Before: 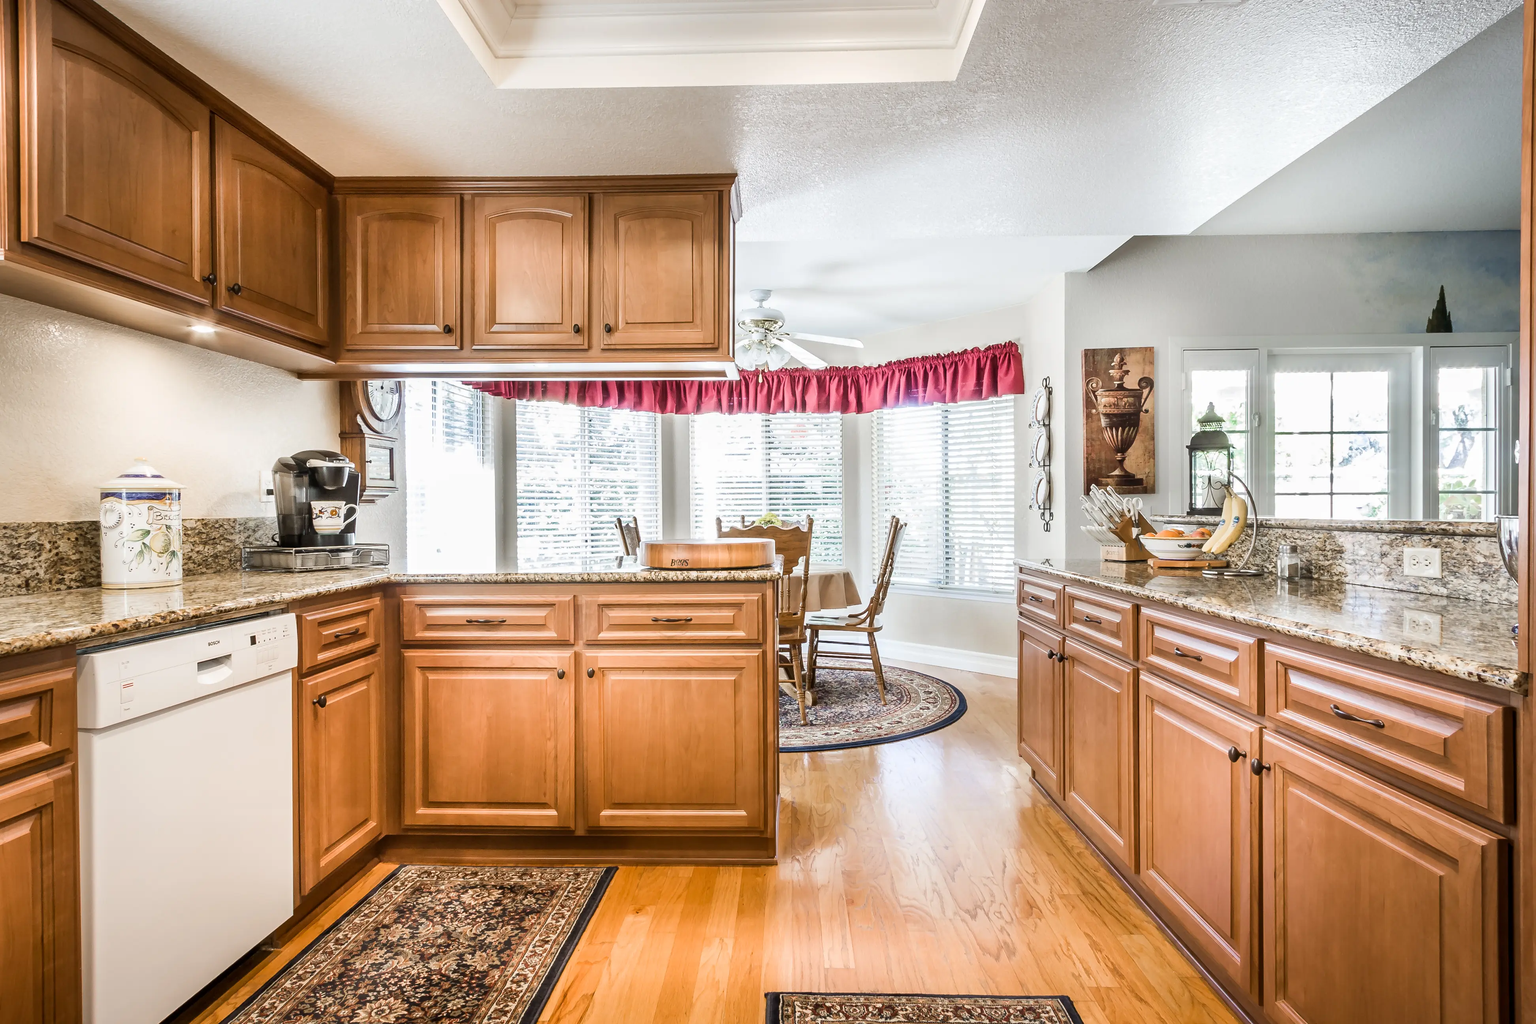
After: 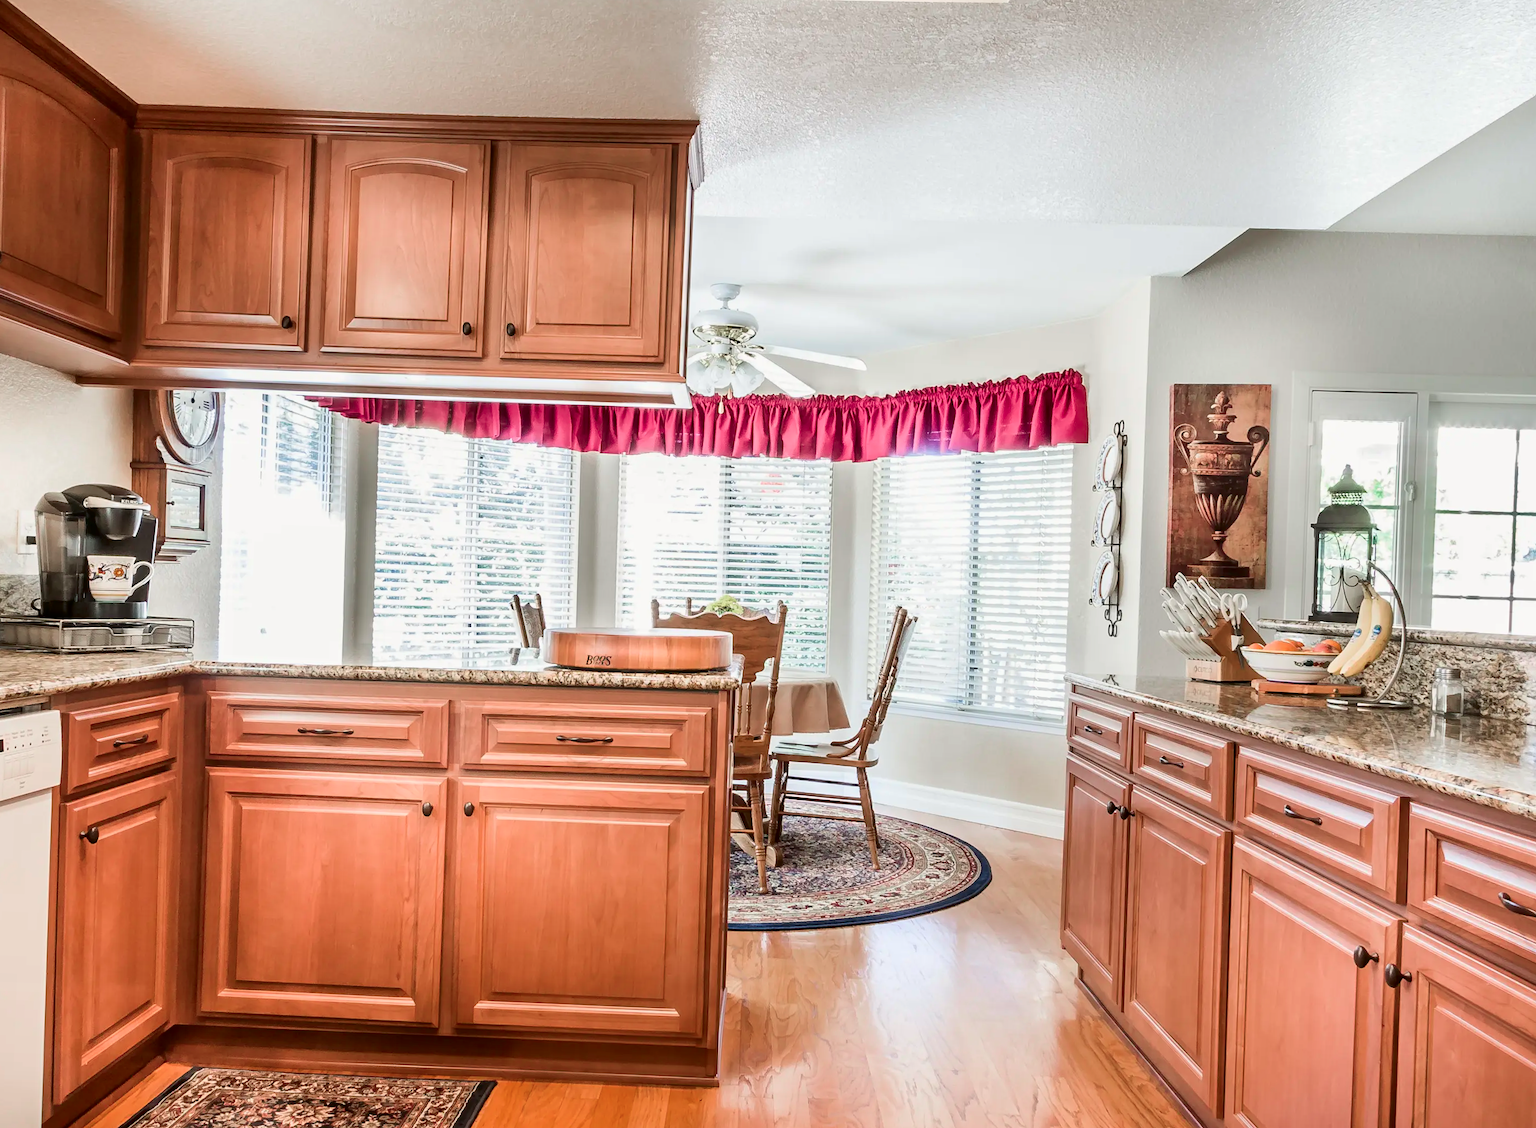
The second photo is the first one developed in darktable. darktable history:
crop and rotate: left 17.046%, top 10.659%, right 12.989%, bottom 14.553%
tone curve: curves: ch0 [(0, 0) (0.059, 0.027) (0.162, 0.125) (0.304, 0.279) (0.547, 0.532) (0.828, 0.815) (1, 0.983)]; ch1 [(0, 0) (0.23, 0.166) (0.34, 0.298) (0.371, 0.334) (0.435, 0.413) (0.477, 0.469) (0.499, 0.498) (0.529, 0.544) (0.559, 0.587) (0.743, 0.798) (1, 1)]; ch2 [(0, 0) (0.431, 0.414) (0.498, 0.503) (0.524, 0.531) (0.568, 0.567) (0.6, 0.597) (0.643, 0.631) (0.74, 0.721) (1, 1)], color space Lab, independent channels, preserve colors none
rotate and perspective: rotation 2.17°, automatic cropping off
